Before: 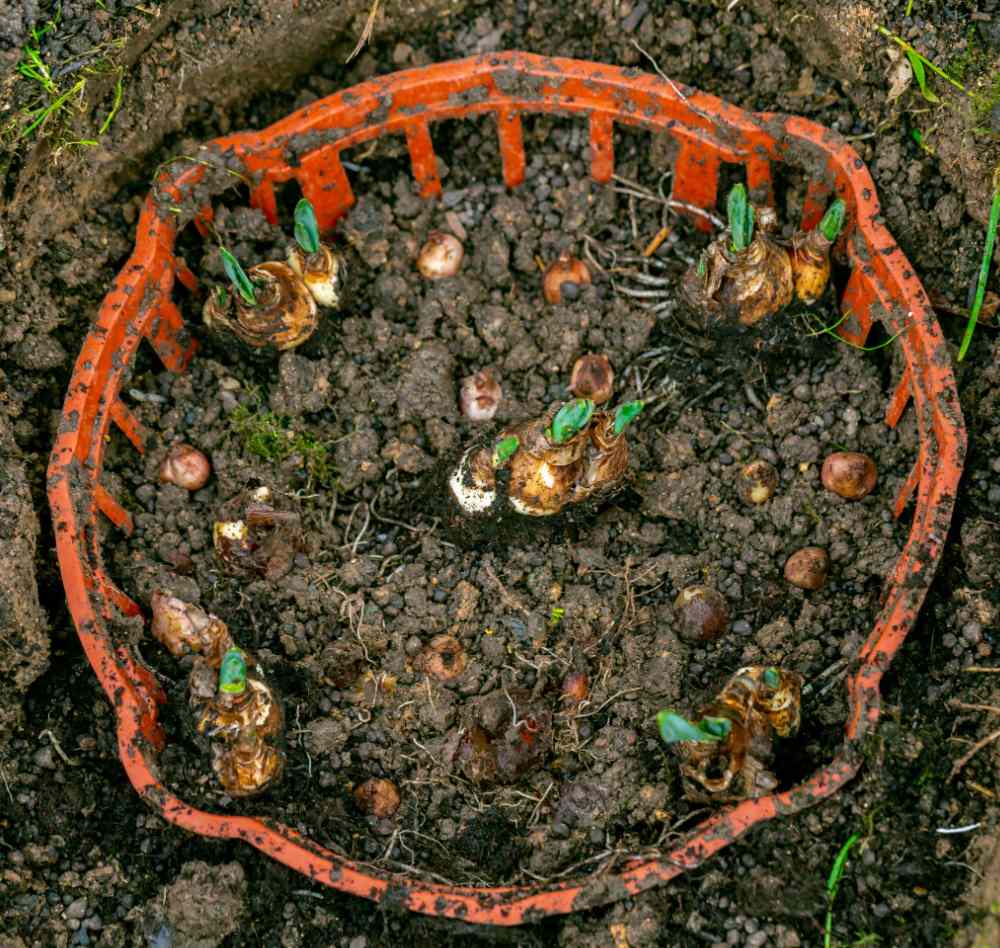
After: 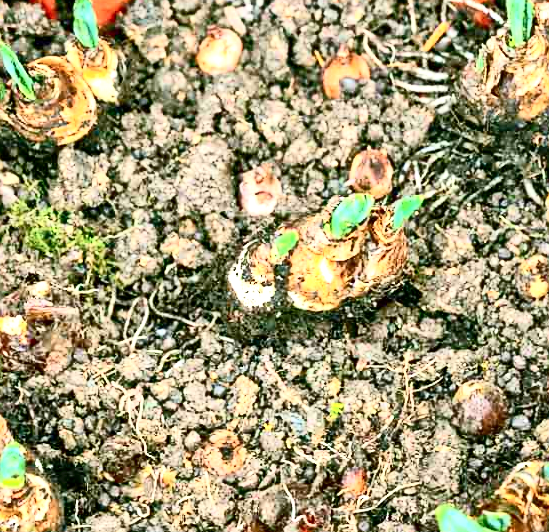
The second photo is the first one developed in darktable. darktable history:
sharpen: radius 1.43, amount 0.41, threshold 1.73
tone equalizer: -7 EV 0.152 EV, -6 EV 0.612 EV, -5 EV 1.11 EV, -4 EV 1.34 EV, -3 EV 1.12 EV, -2 EV 0.6 EV, -1 EV 0.157 EV
contrast brightness saturation: contrast 0.49, saturation -0.081
exposure: black level correction 0, exposure 1.471 EV, compensate highlight preservation false
crop and rotate: left 22.15%, top 21.742%, right 22.949%, bottom 22.13%
